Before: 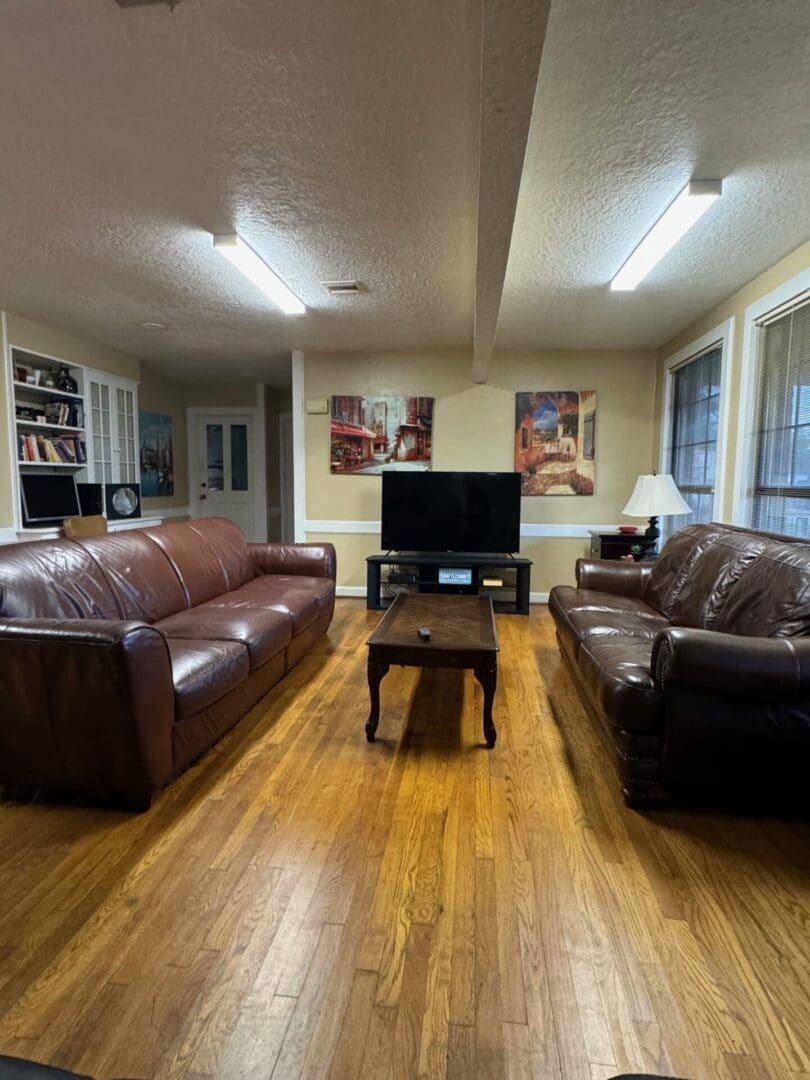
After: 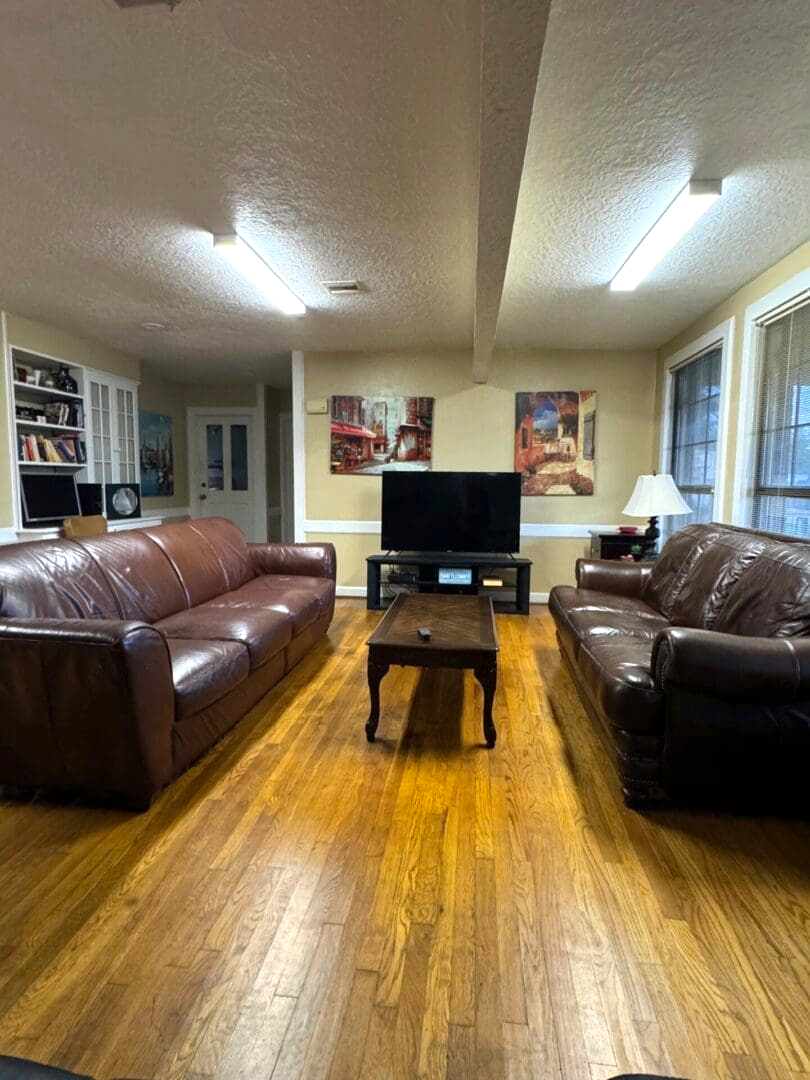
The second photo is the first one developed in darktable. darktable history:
color balance rgb: linear chroma grading › shadows -7.899%, linear chroma grading › global chroma 9.696%, perceptual saturation grading › global saturation 0.031%, perceptual brilliance grading › global brilliance 9.686%, global vibrance 9.97%
